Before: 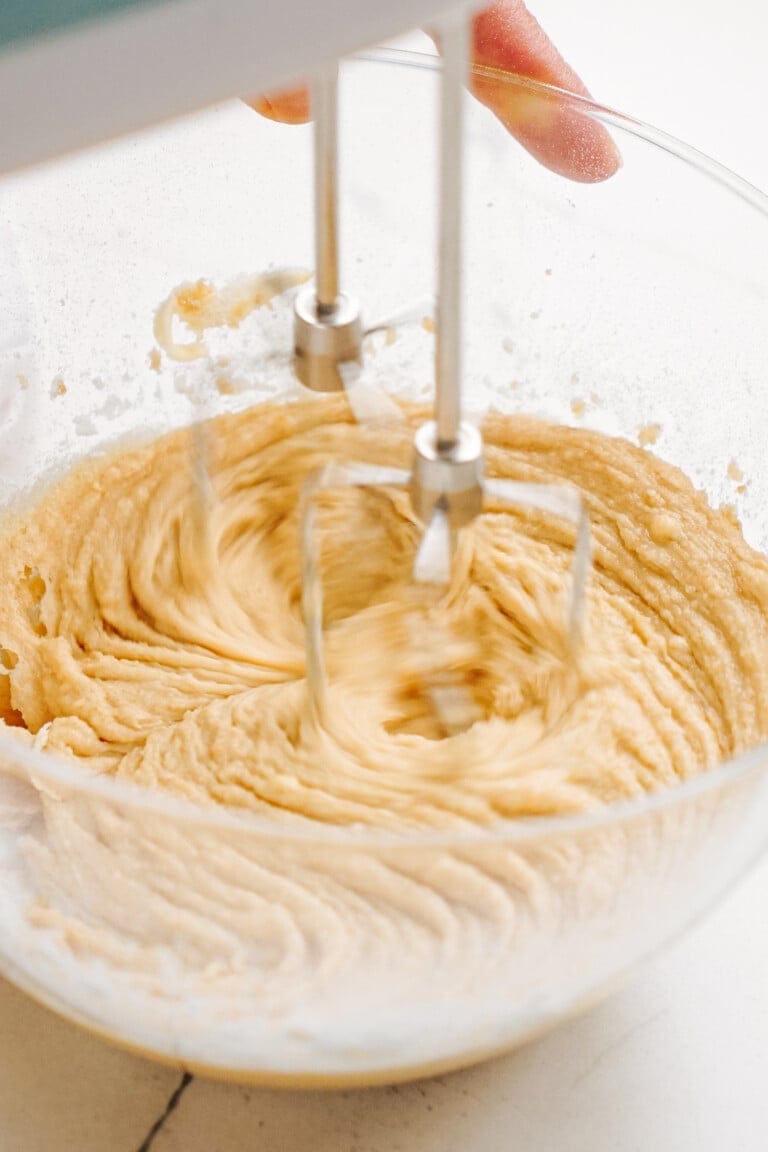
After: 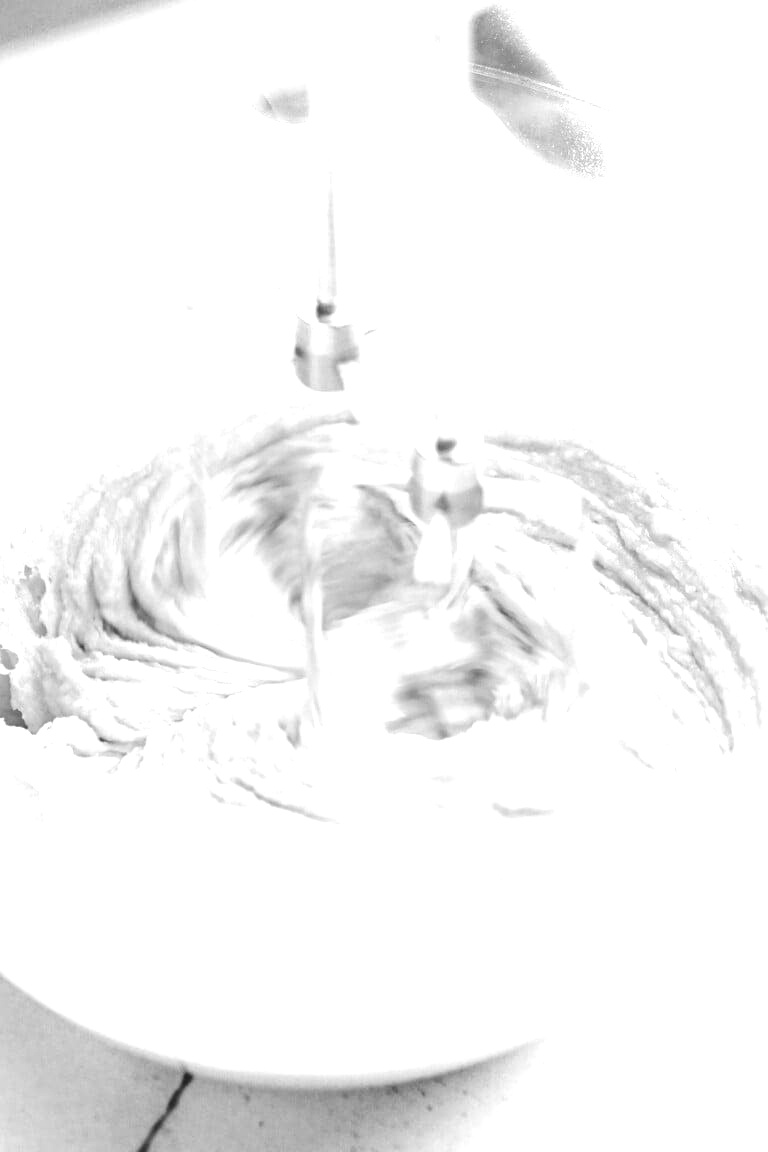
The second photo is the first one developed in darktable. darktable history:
color balance rgb: linear chroma grading › global chroma 9.31%, global vibrance 41.49%
tone equalizer: -8 EV -0.75 EV, -7 EV -0.7 EV, -6 EV -0.6 EV, -5 EV -0.4 EV, -3 EV 0.4 EV, -2 EV 0.6 EV, -1 EV 0.7 EV, +0 EV 0.75 EV, edges refinement/feathering 500, mask exposure compensation -1.57 EV, preserve details no
exposure: exposure 0.74 EV, compensate highlight preservation false
monochrome: size 1
